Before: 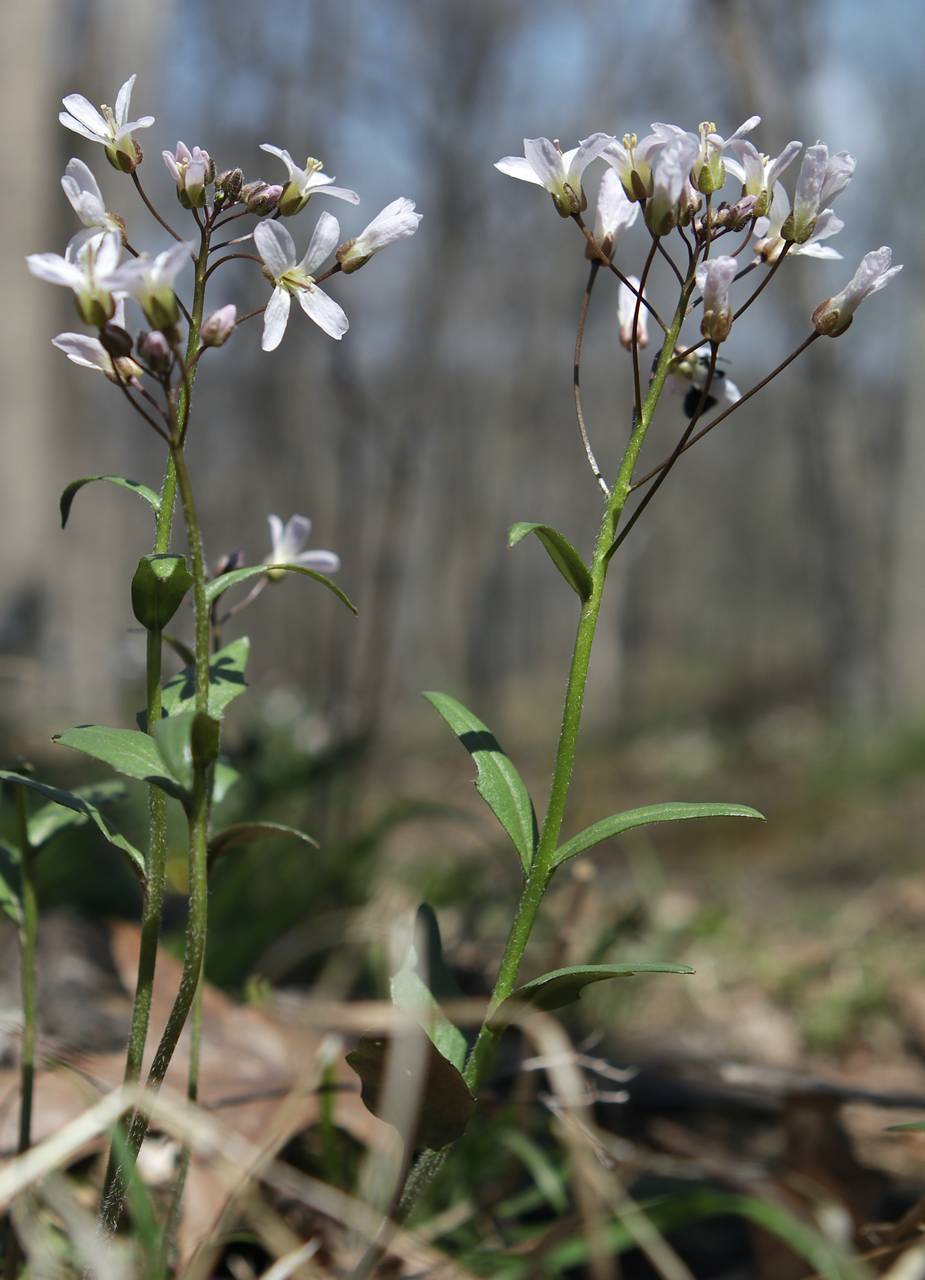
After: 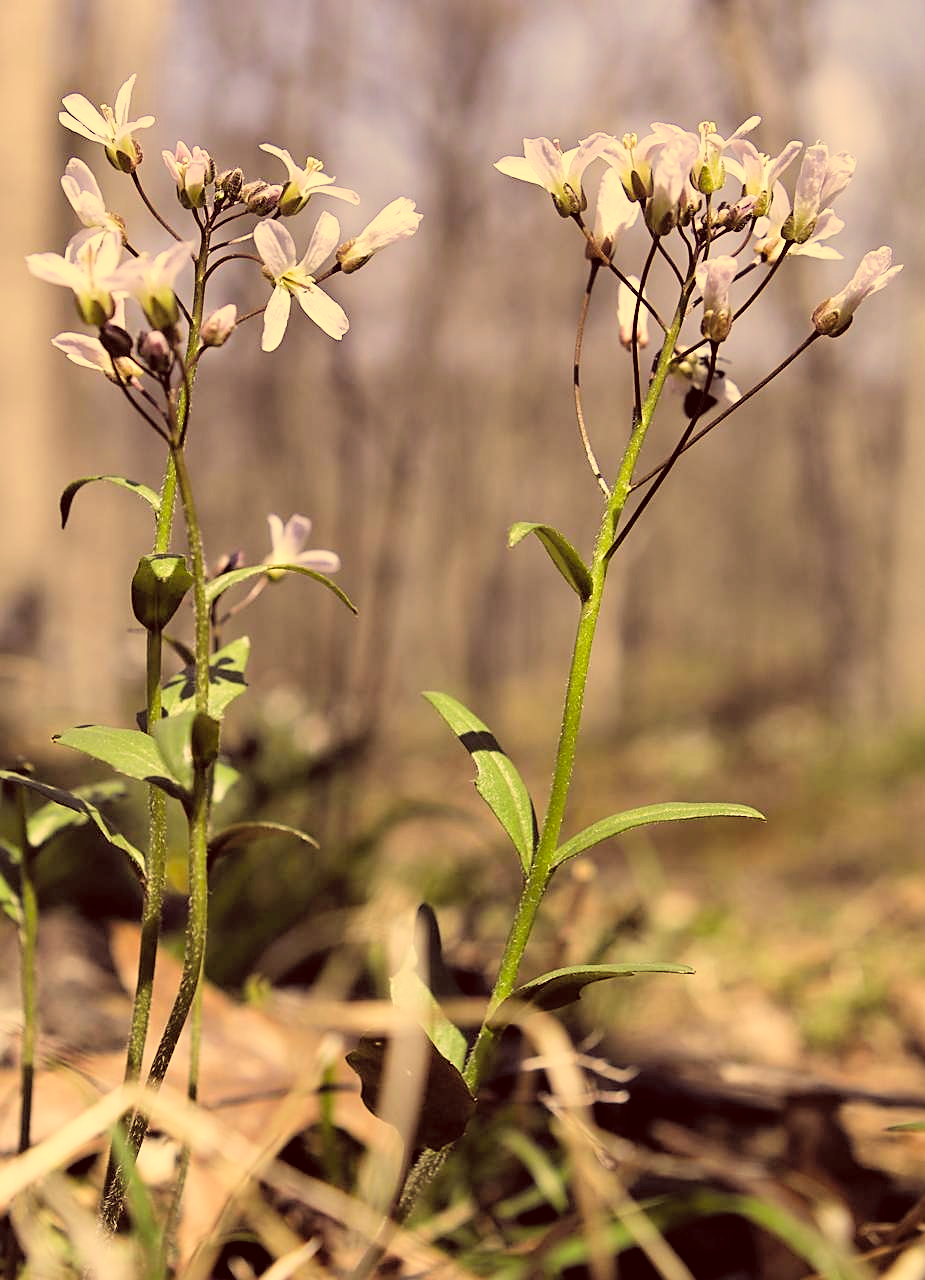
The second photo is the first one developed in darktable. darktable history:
contrast brightness saturation: brightness 0.154
color correction: highlights a* 9.92, highlights b* 38.9, shadows a* 14.74, shadows b* 3.51
color calibration: illuminant as shot in camera, x 0.358, y 0.373, temperature 4628.91 K
sharpen: on, module defaults
filmic rgb: middle gray luminance 12.95%, black relative exposure -10.2 EV, white relative exposure 3.47 EV, threshold 2.94 EV, target black luminance 0%, hardness 5.77, latitude 44.8%, contrast 1.224, highlights saturation mix 3.99%, shadows ↔ highlights balance 26.9%, add noise in highlights 0, color science v3 (2019), use custom middle-gray values true, contrast in highlights soft, enable highlight reconstruction true
